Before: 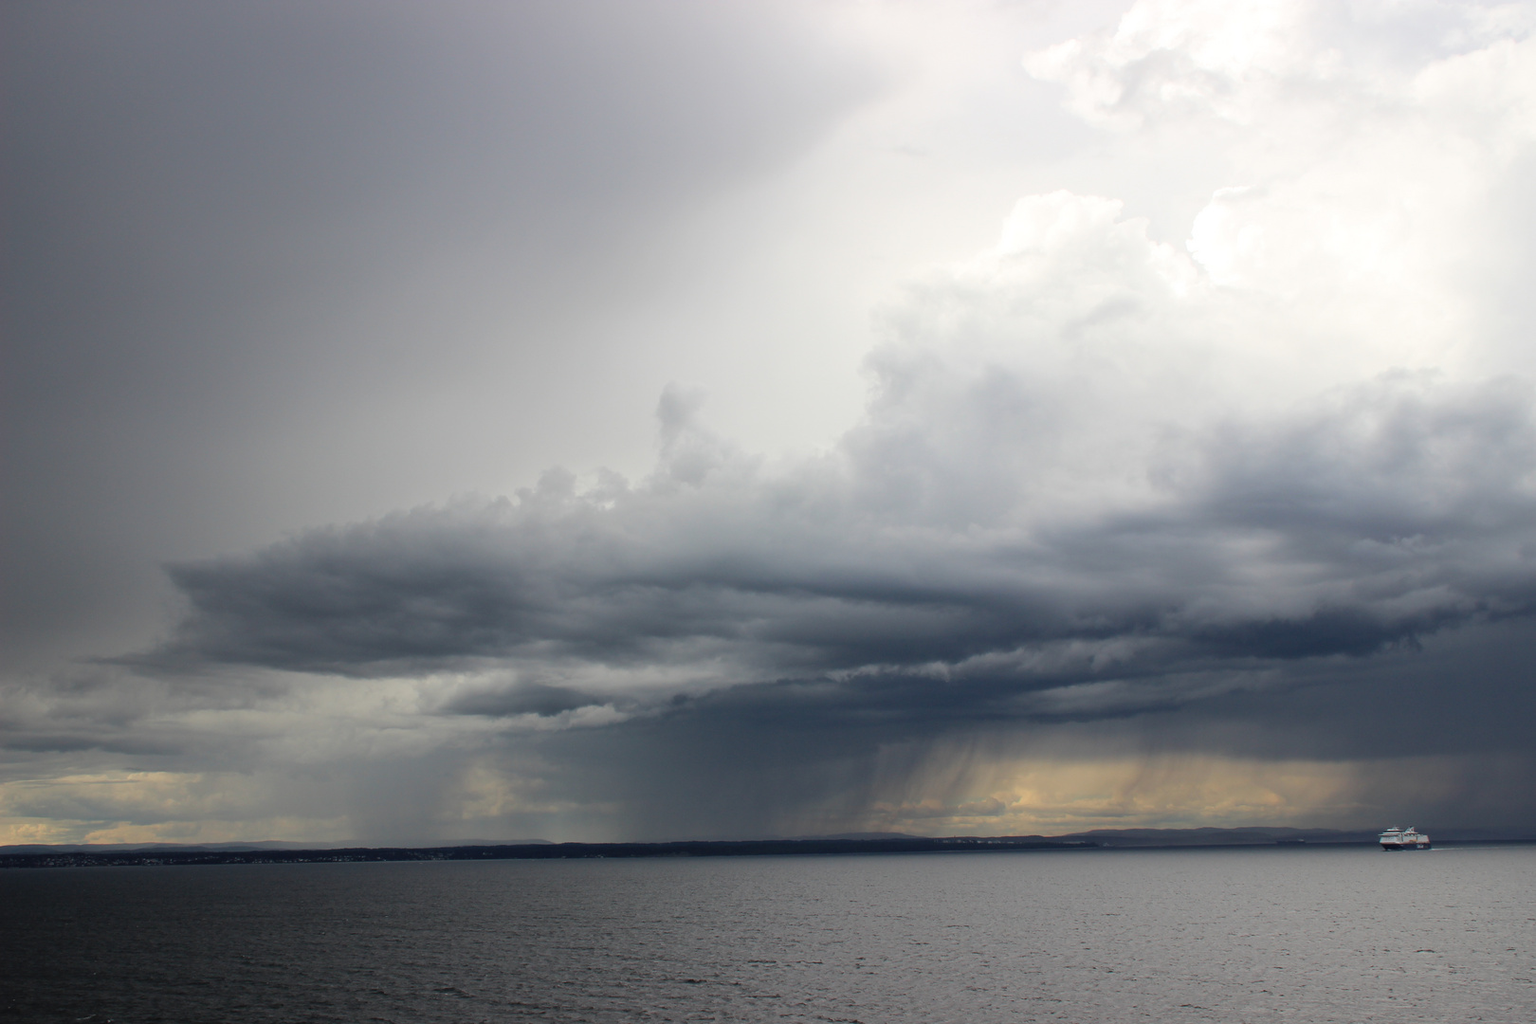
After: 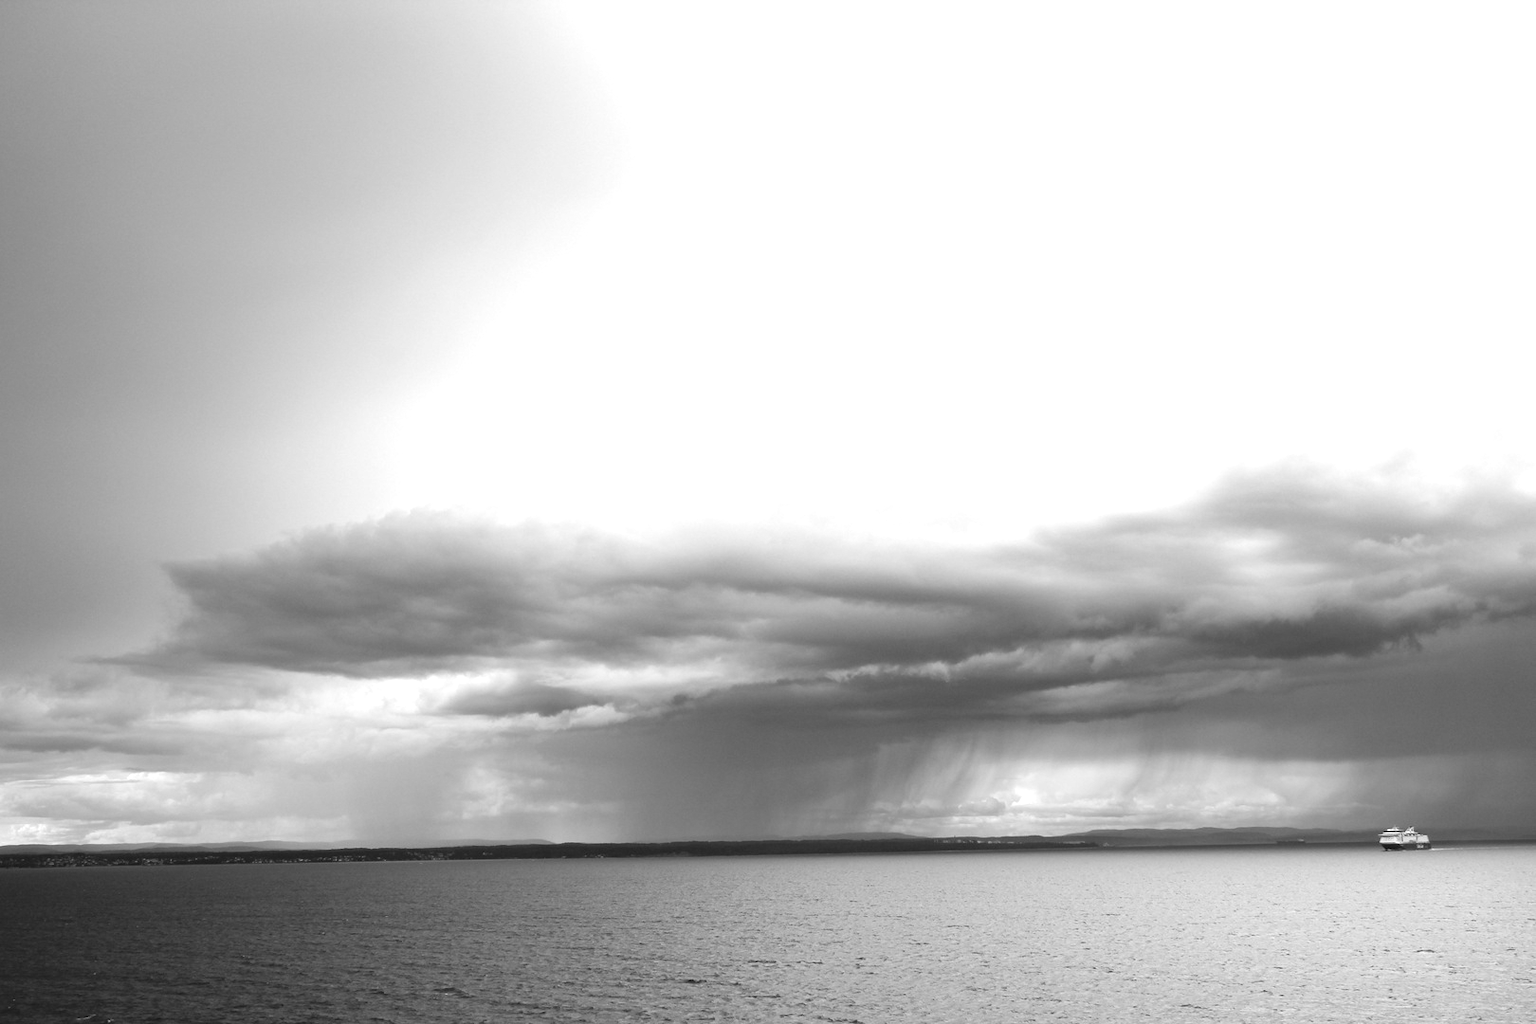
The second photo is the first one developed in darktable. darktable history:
monochrome: a -11.7, b 1.62, size 0.5, highlights 0.38
exposure: black level correction 0.001, exposure 1.398 EV, compensate exposure bias true, compensate highlight preservation false
